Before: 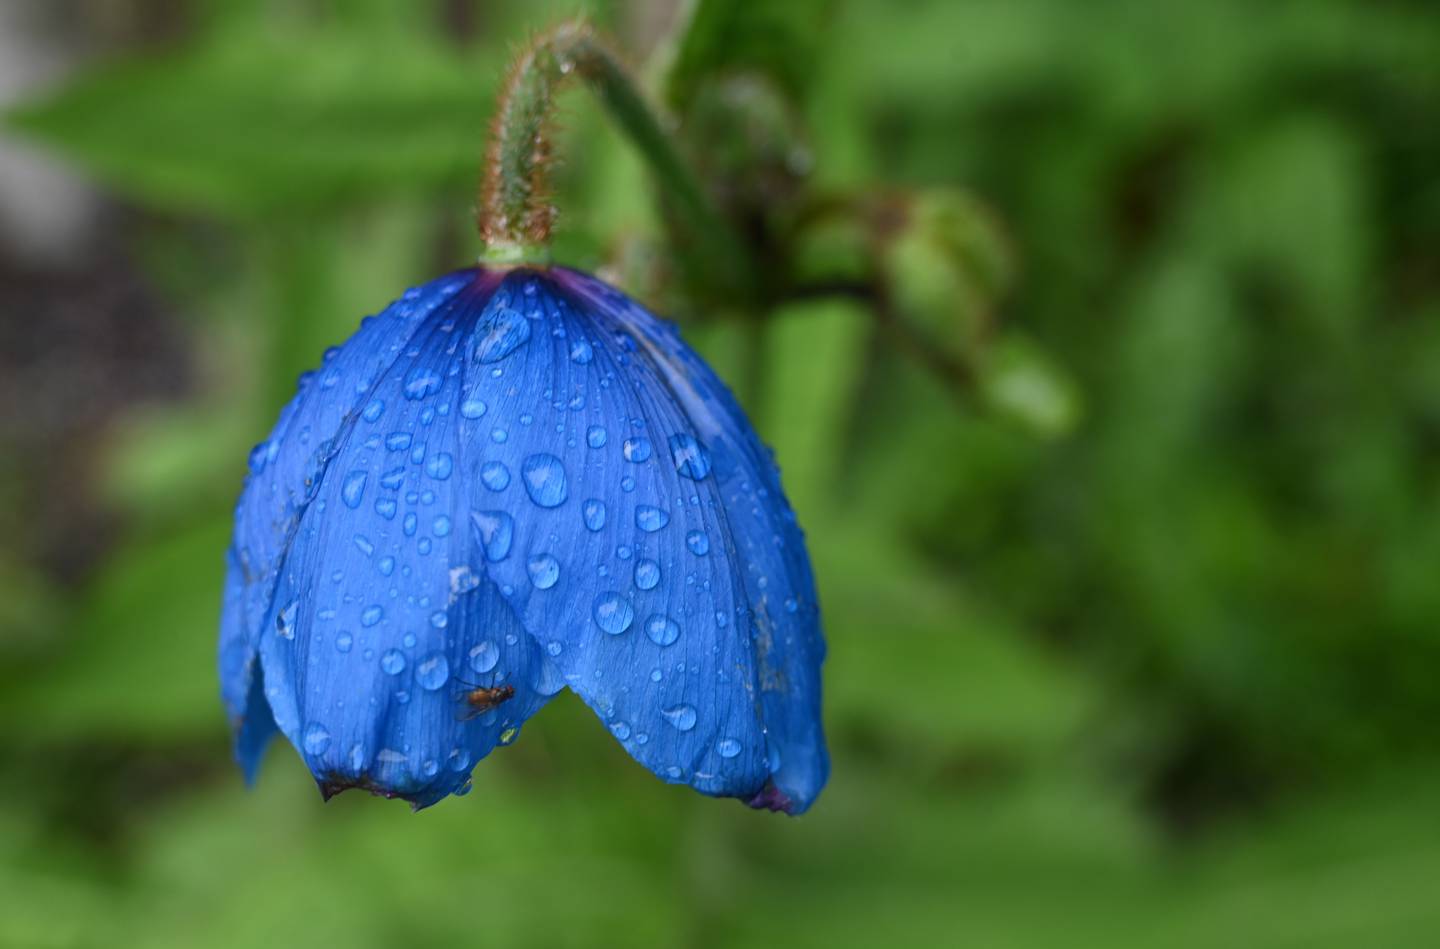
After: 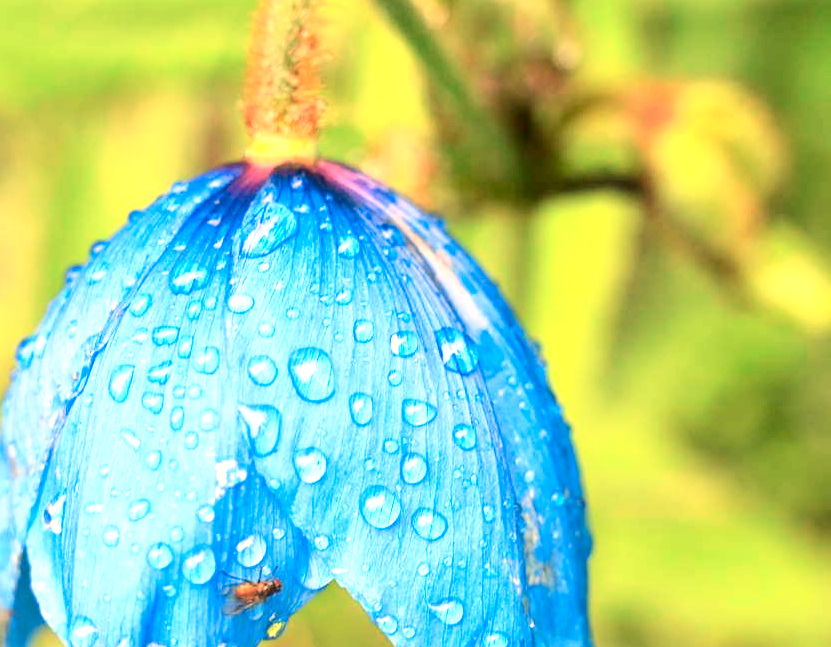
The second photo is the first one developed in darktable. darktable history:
exposure: black level correction 0.001, exposure 1.822 EV, compensate exposure bias true, compensate highlight preservation false
crop: left 16.202%, top 11.208%, right 26.045%, bottom 20.557%
white balance: red 1.467, blue 0.684
tone curve: curves: ch0 [(0, 0.023) (0.087, 0.065) (0.184, 0.168) (0.45, 0.54) (0.57, 0.683) (0.722, 0.825) (0.877, 0.948) (1, 1)]; ch1 [(0, 0) (0.388, 0.369) (0.447, 0.447) (0.505, 0.5) (0.534, 0.528) (0.573, 0.583) (0.663, 0.68) (1, 1)]; ch2 [(0, 0) (0.314, 0.223) (0.427, 0.405) (0.492, 0.505) (0.531, 0.55) (0.589, 0.599) (1, 1)], color space Lab, independent channels, preserve colors none
